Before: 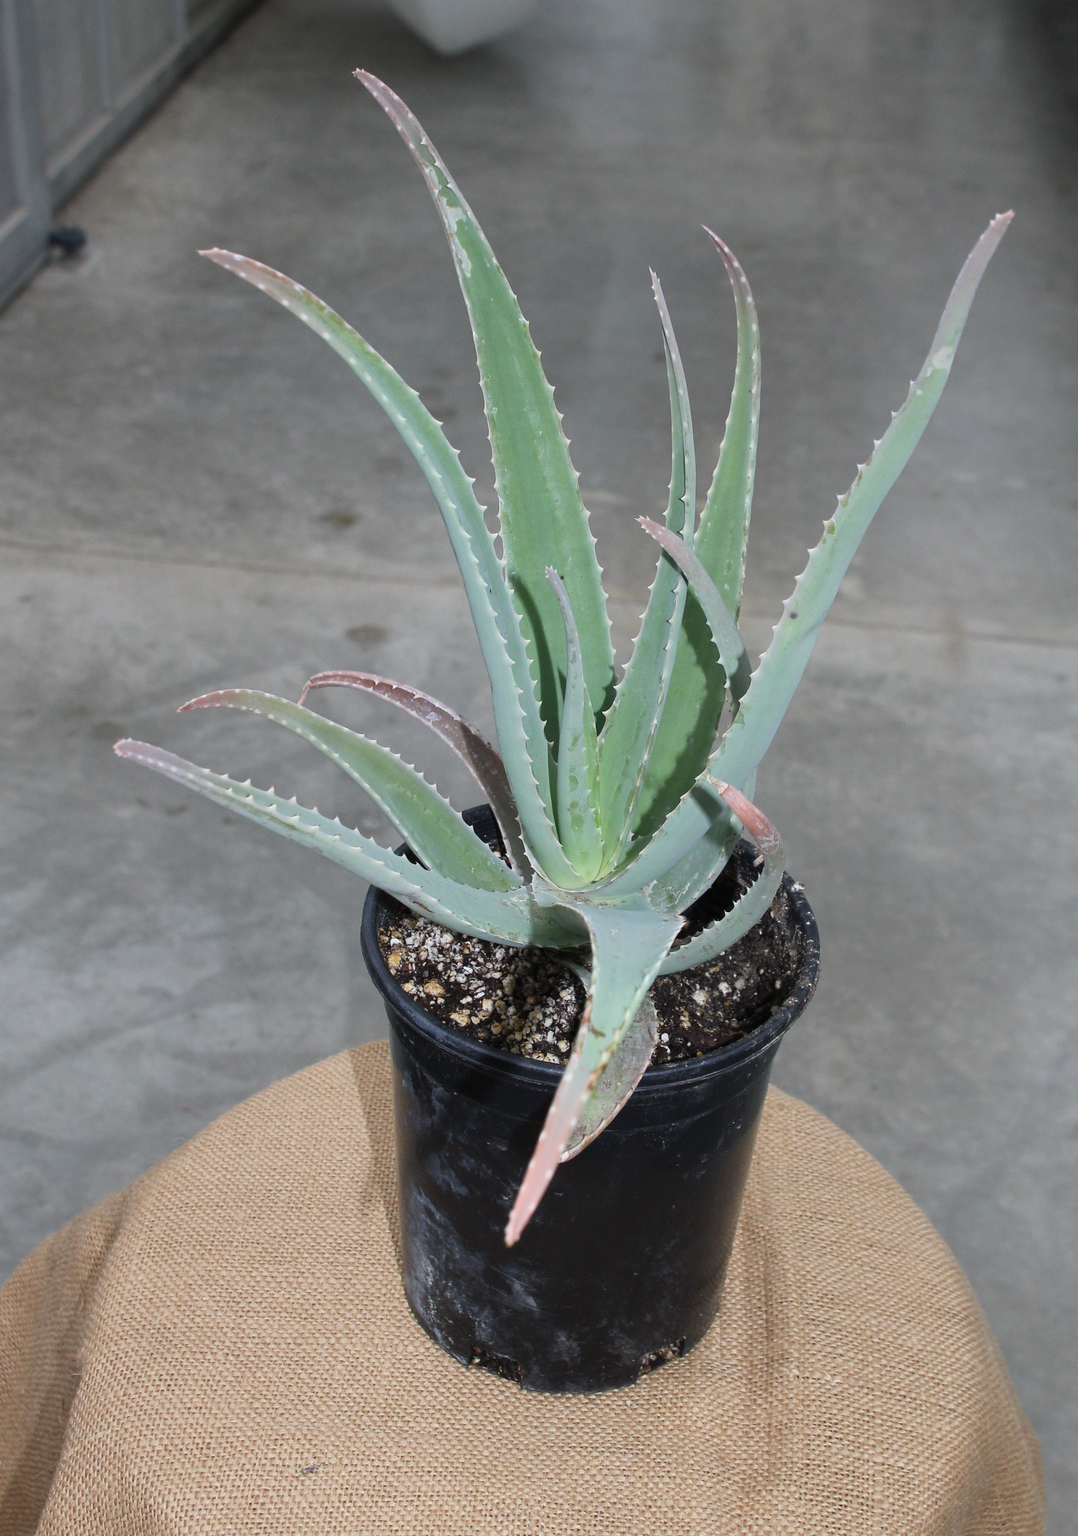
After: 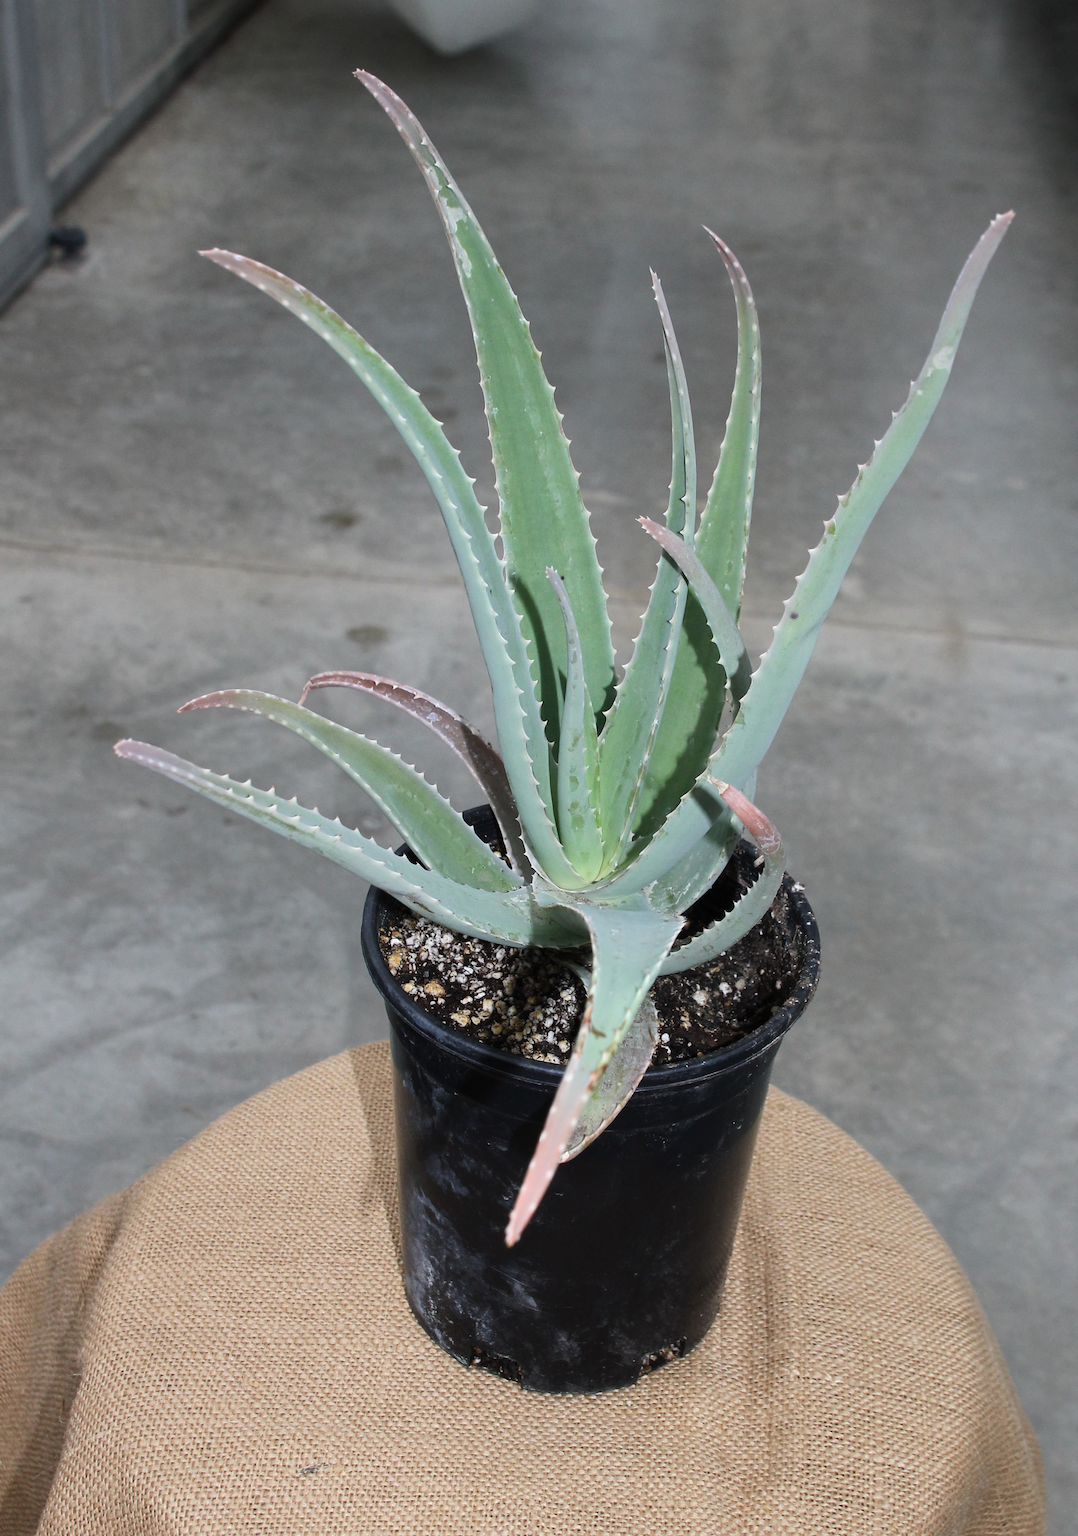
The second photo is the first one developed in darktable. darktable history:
tone equalizer: -8 EV -0.417 EV, -7 EV -0.389 EV, -6 EV -0.333 EV, -5 EV -0.222 EV, -3 EV 0.222 EV, -2 EV 0.333 EV, -1 EV 0.389 EV, +0 EV 0.417 EV, edges refinement/feathering 500, mask exposure compensation -1.25 EV, preserve details no
exposure: exposure -0.242 EV, compensate highlight preservation false
